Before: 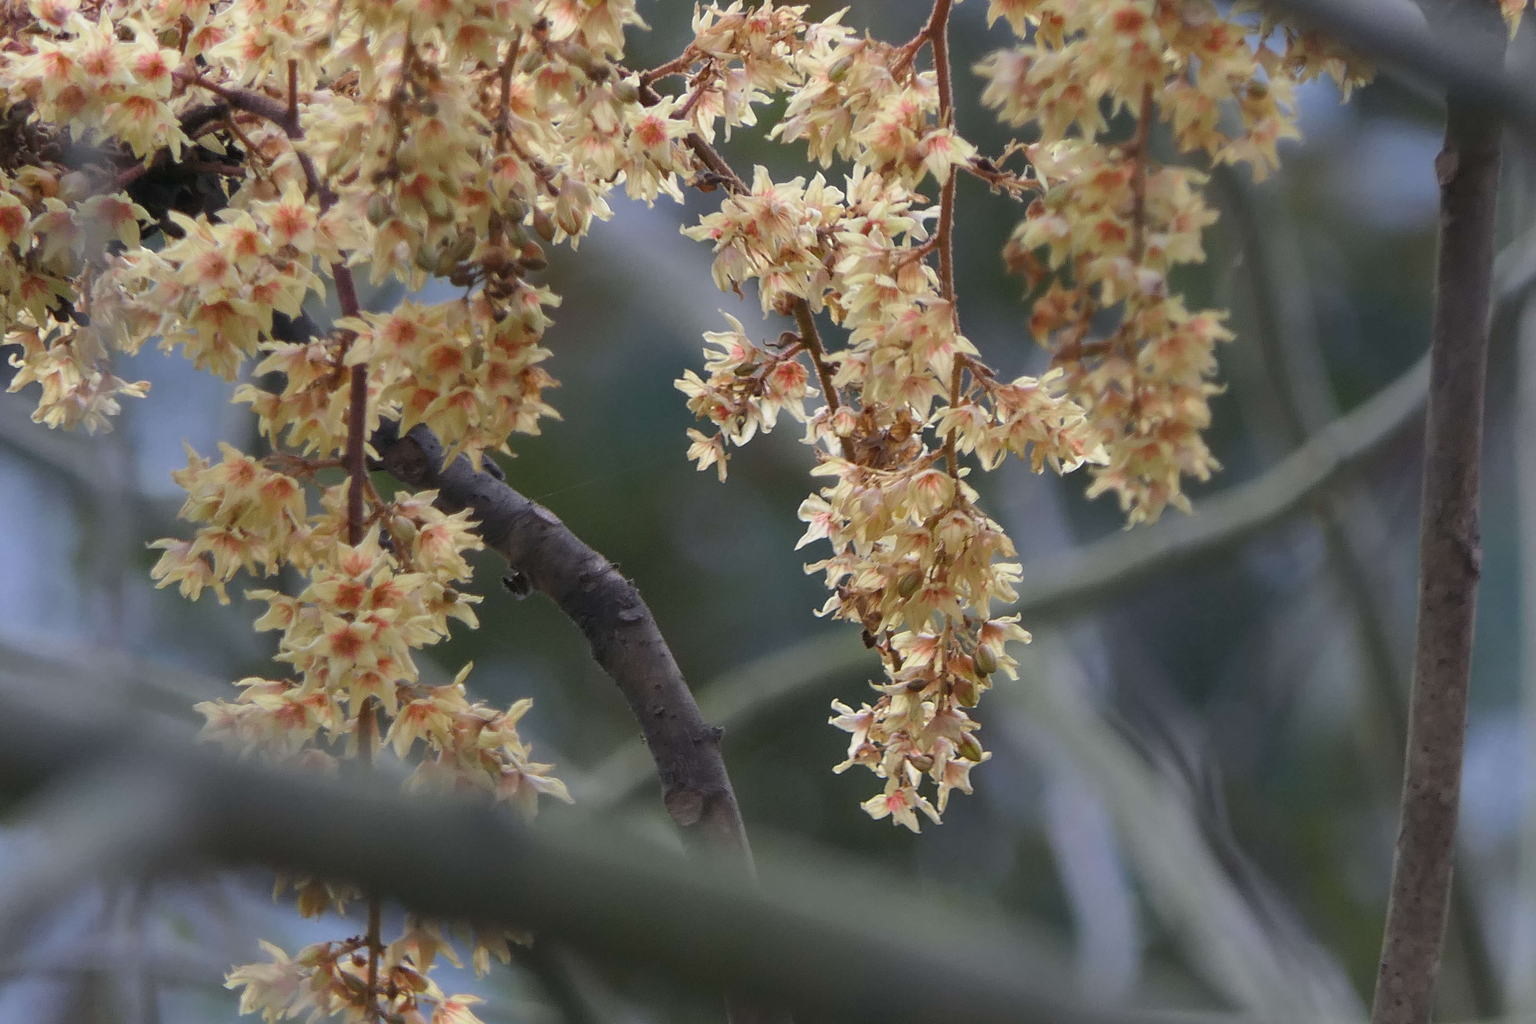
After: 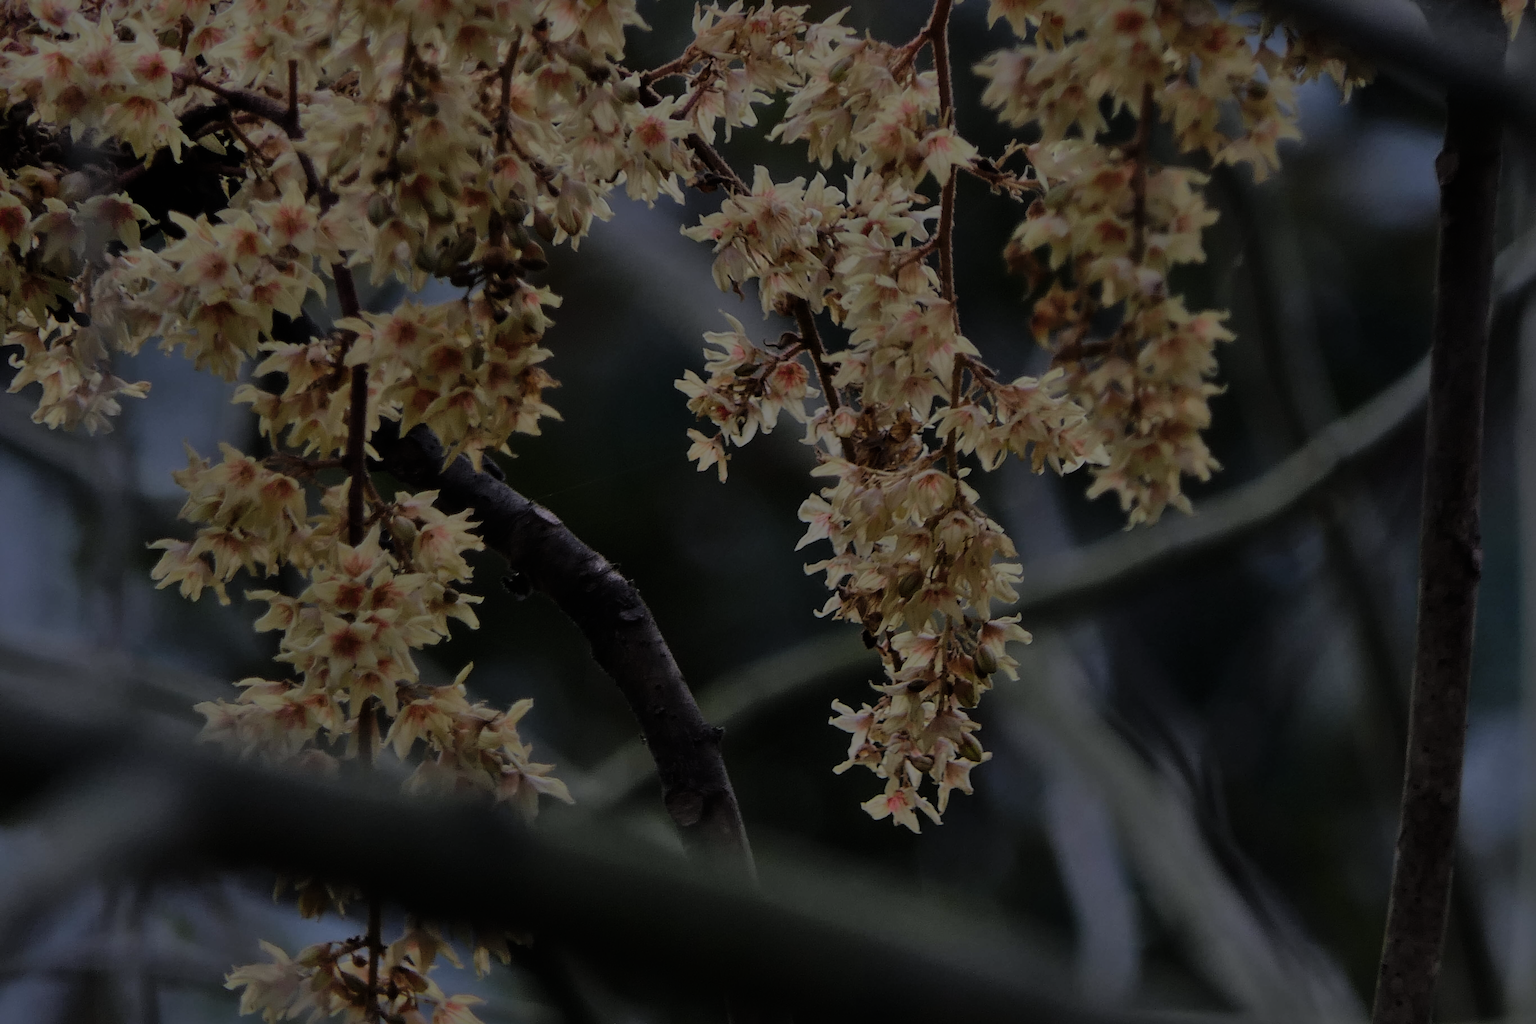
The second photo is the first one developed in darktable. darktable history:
shadows and highlights: on, module defaults
filmic rgb: black relative exposure -7.32 EV, white relative exposure 5.09 EV, hardness 3.2
exposure: exposure -2.446 EV, compensate highlight preservation false
